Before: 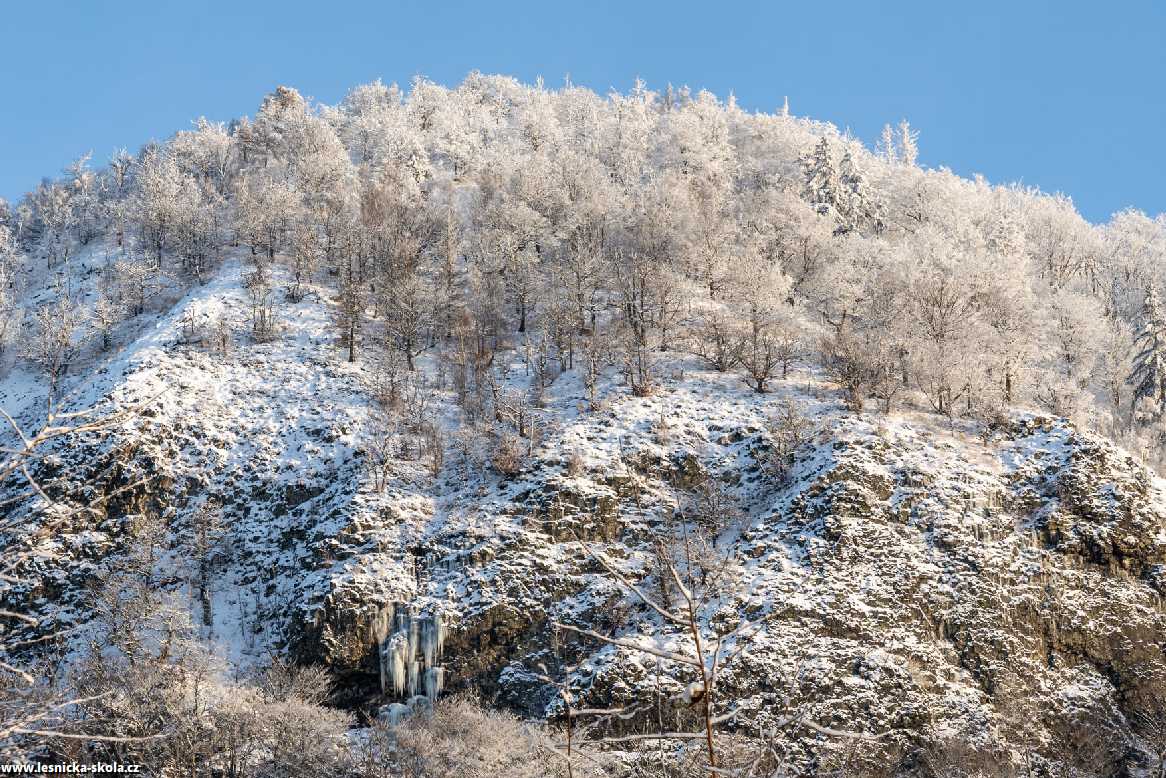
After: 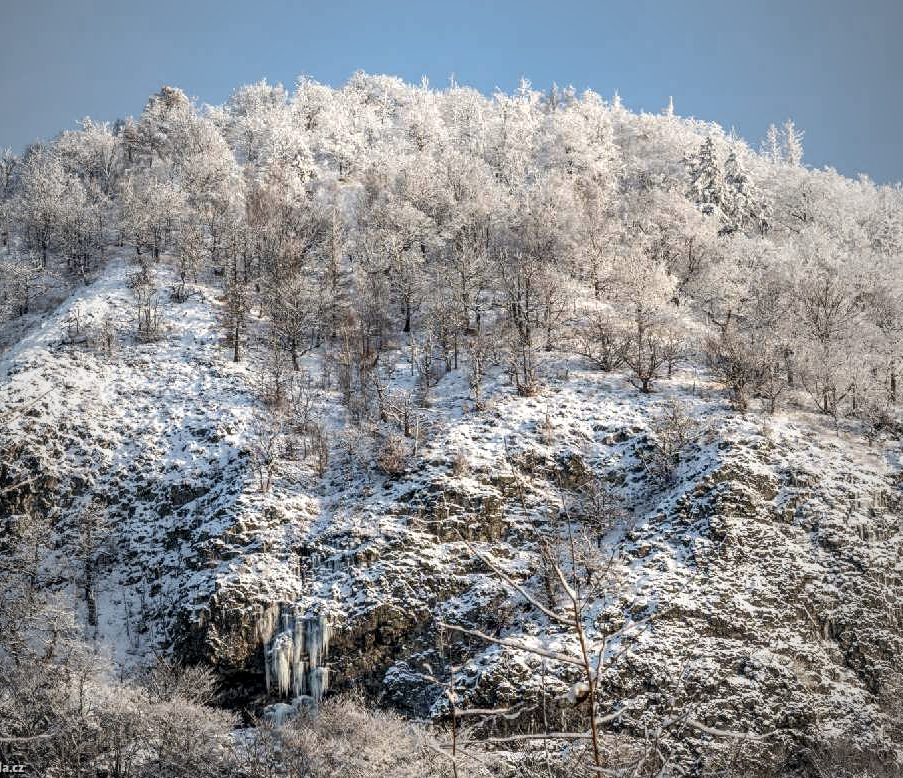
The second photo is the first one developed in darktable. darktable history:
contrast brightness saturation: saturation -0.178
crop: left 9.873%, right 12.601%
vignetting: fall-off start 72.33%, fall-off radius 106.78%, width/height ratio 0.726
local contrast: detail 130%
